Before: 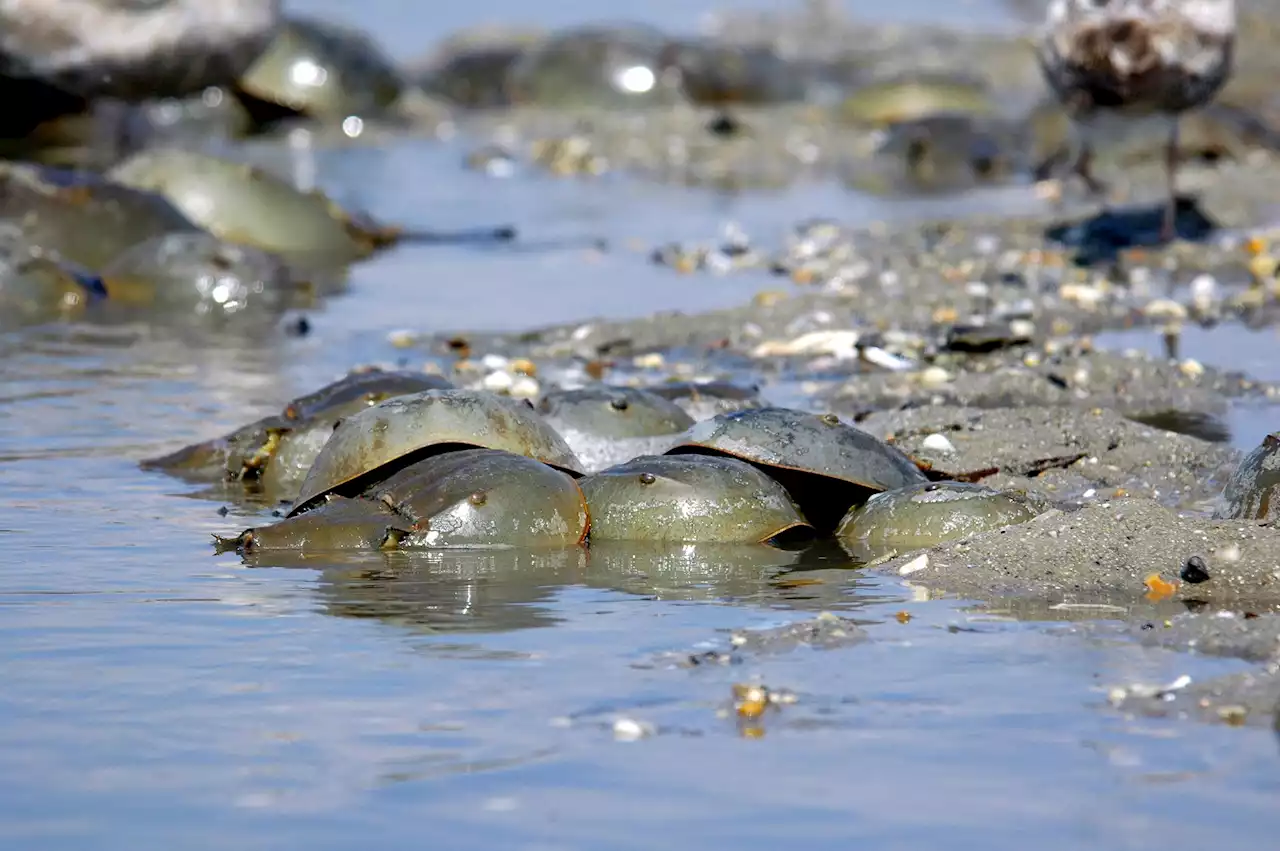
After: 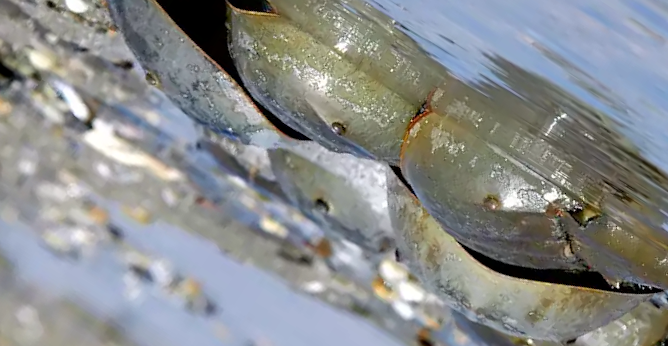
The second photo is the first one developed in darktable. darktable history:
crop and rotate: angle 147.31°, left 9.206%, top 15.638%, right 4.358%, bottom 17.023%
